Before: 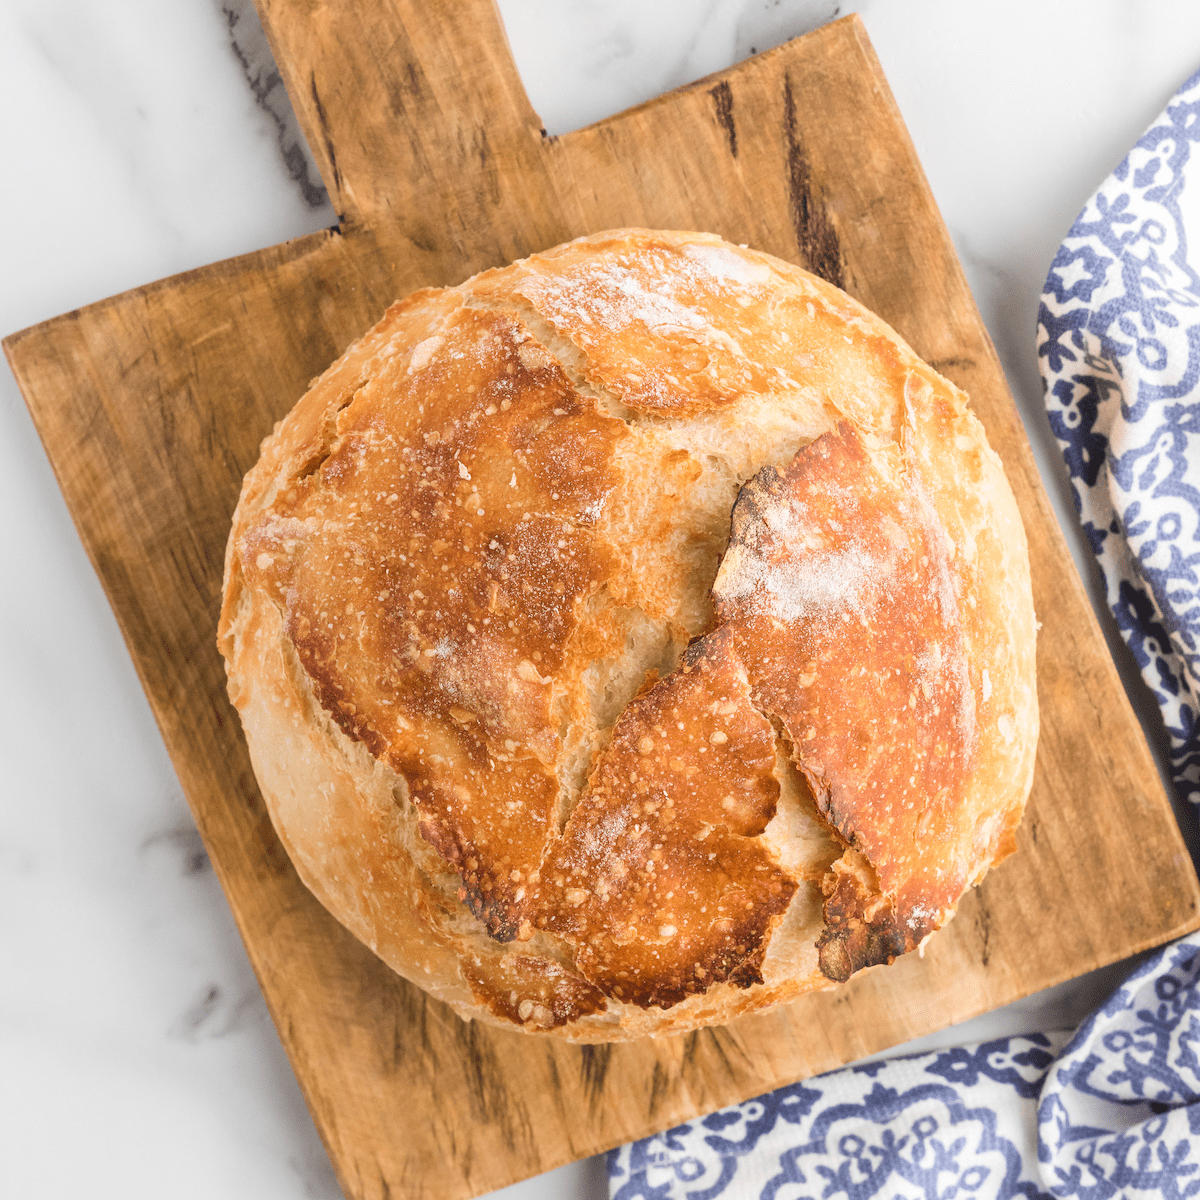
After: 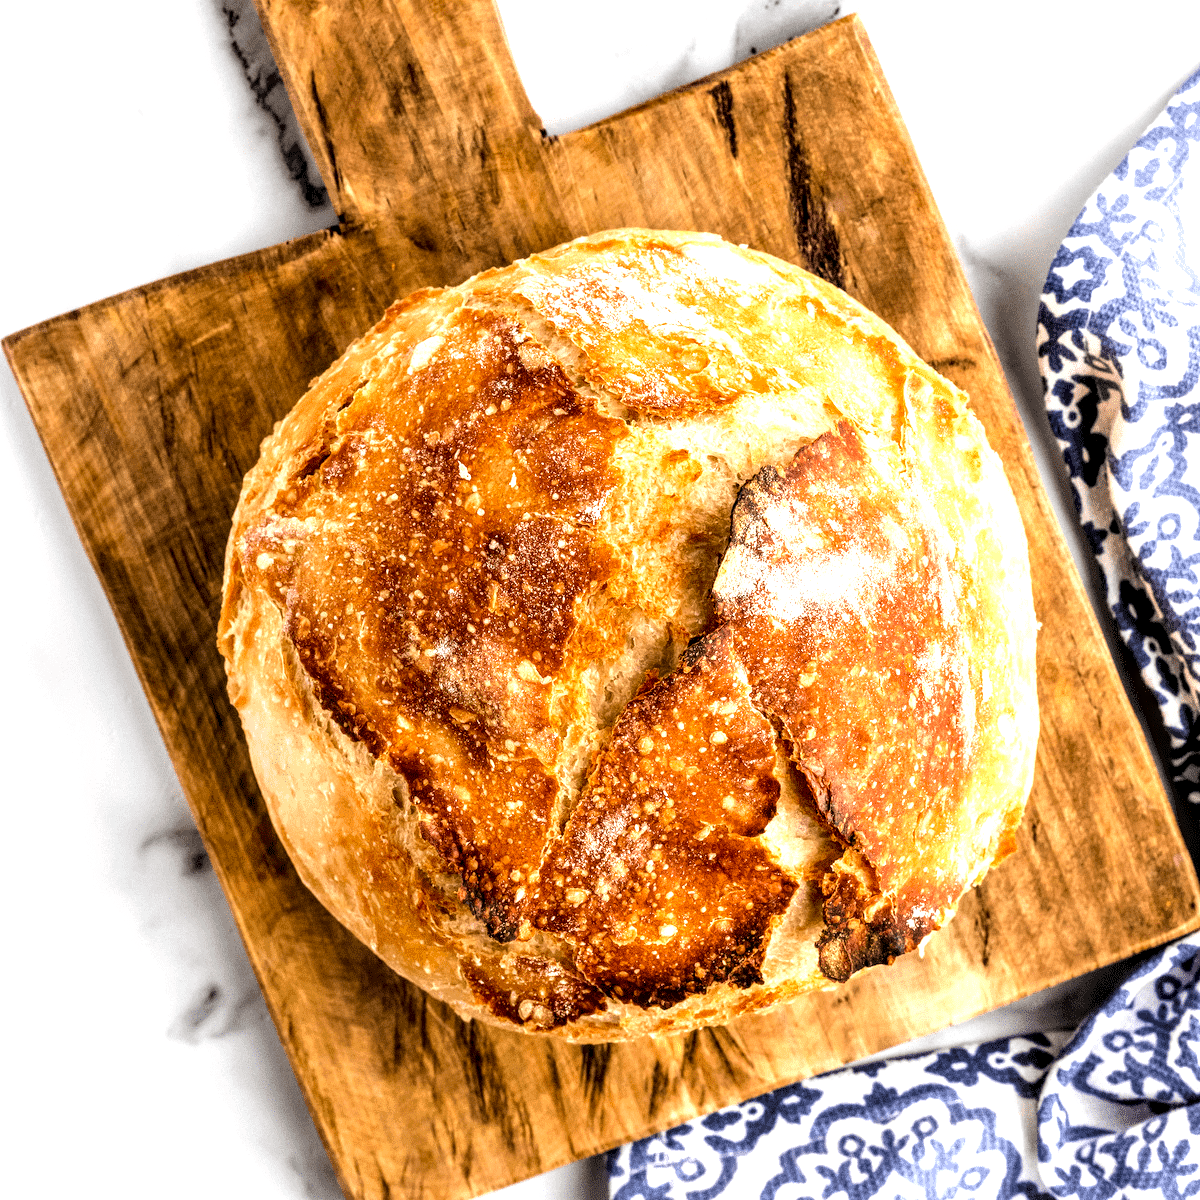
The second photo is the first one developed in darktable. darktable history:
local contrast: highlights 65%, shadows 54%, detail 168%, midtone range 0.509
levels: white 90.65%, levels [0.182, 0.542, 0.902]
color correction: highlights b* -0.028, saturation 1.36
exposure: exposure 0.202 EV, compensate highlight preservation false
